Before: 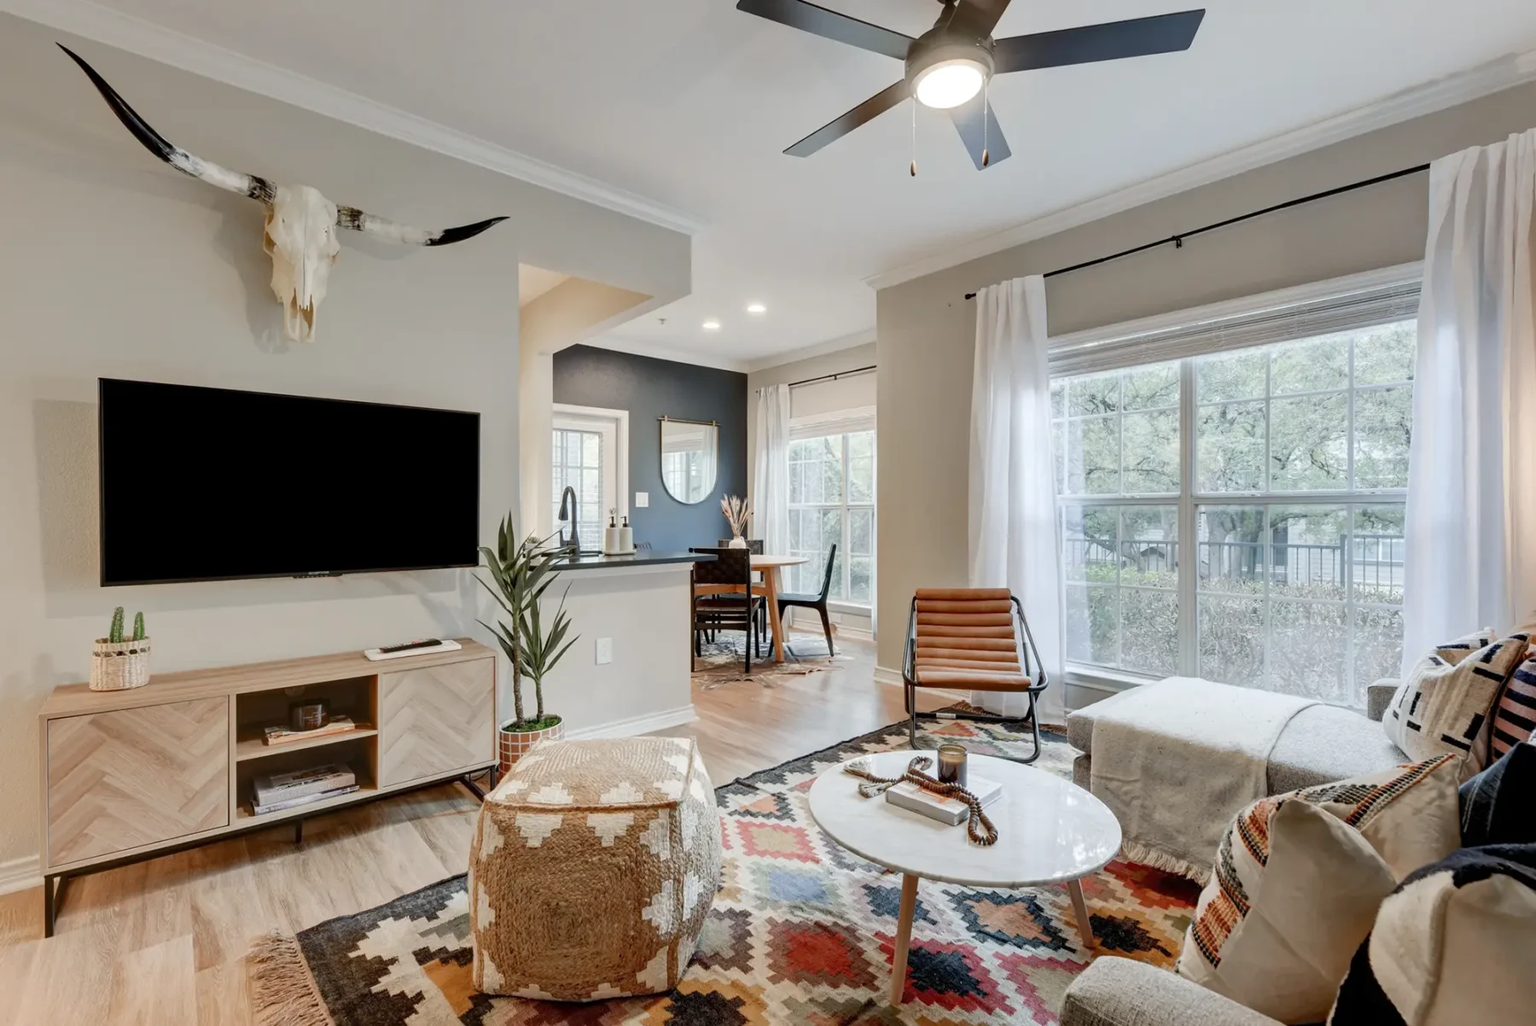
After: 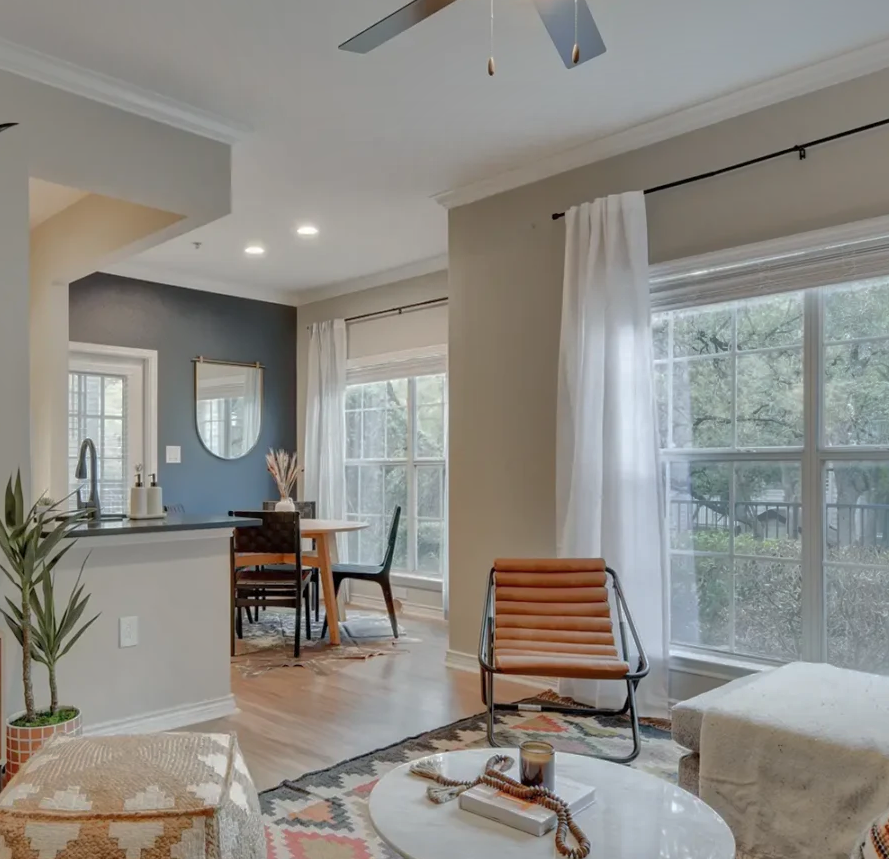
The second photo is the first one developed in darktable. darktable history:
crop: left 32.206%, top 10.963%, right 18.359%, bottom 17.554%
shadows and highlights: shadows 38.5, highlights -74.1
